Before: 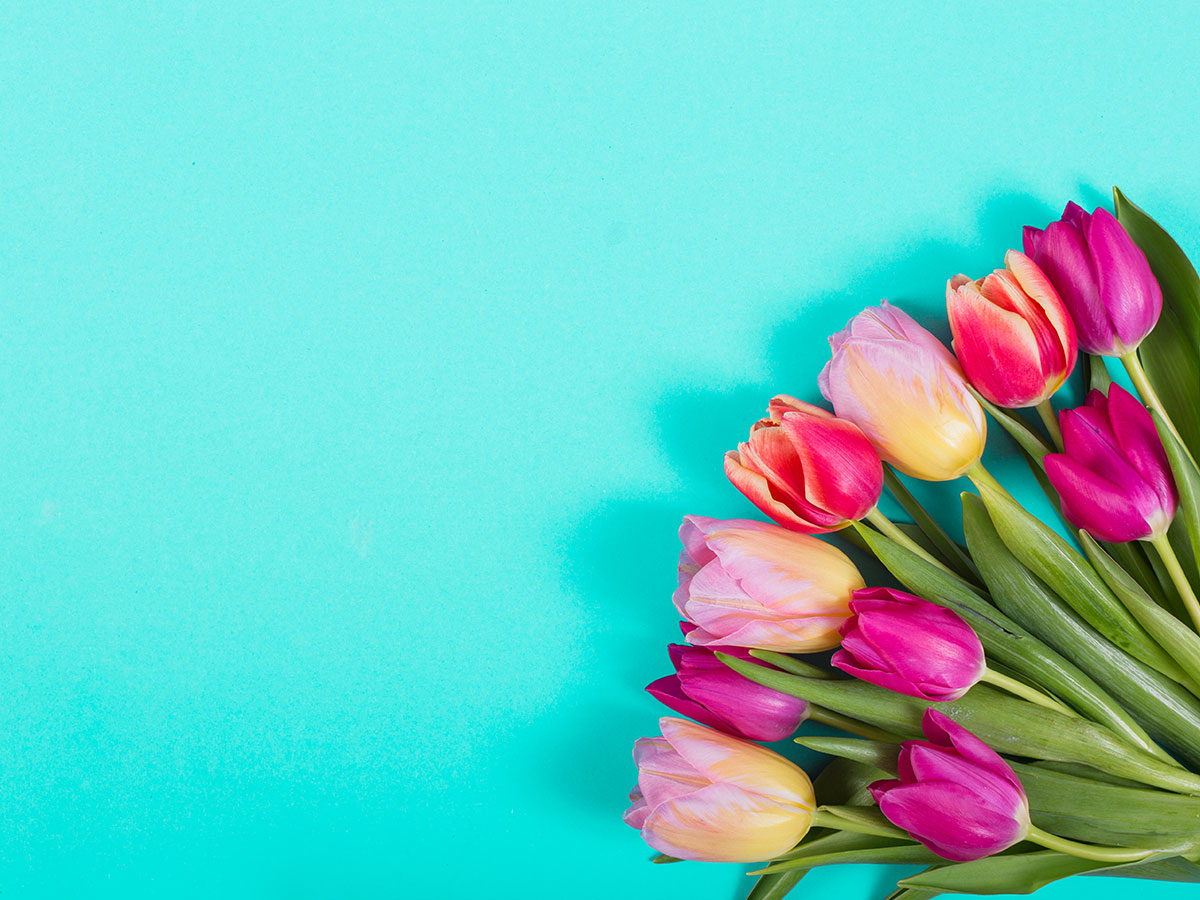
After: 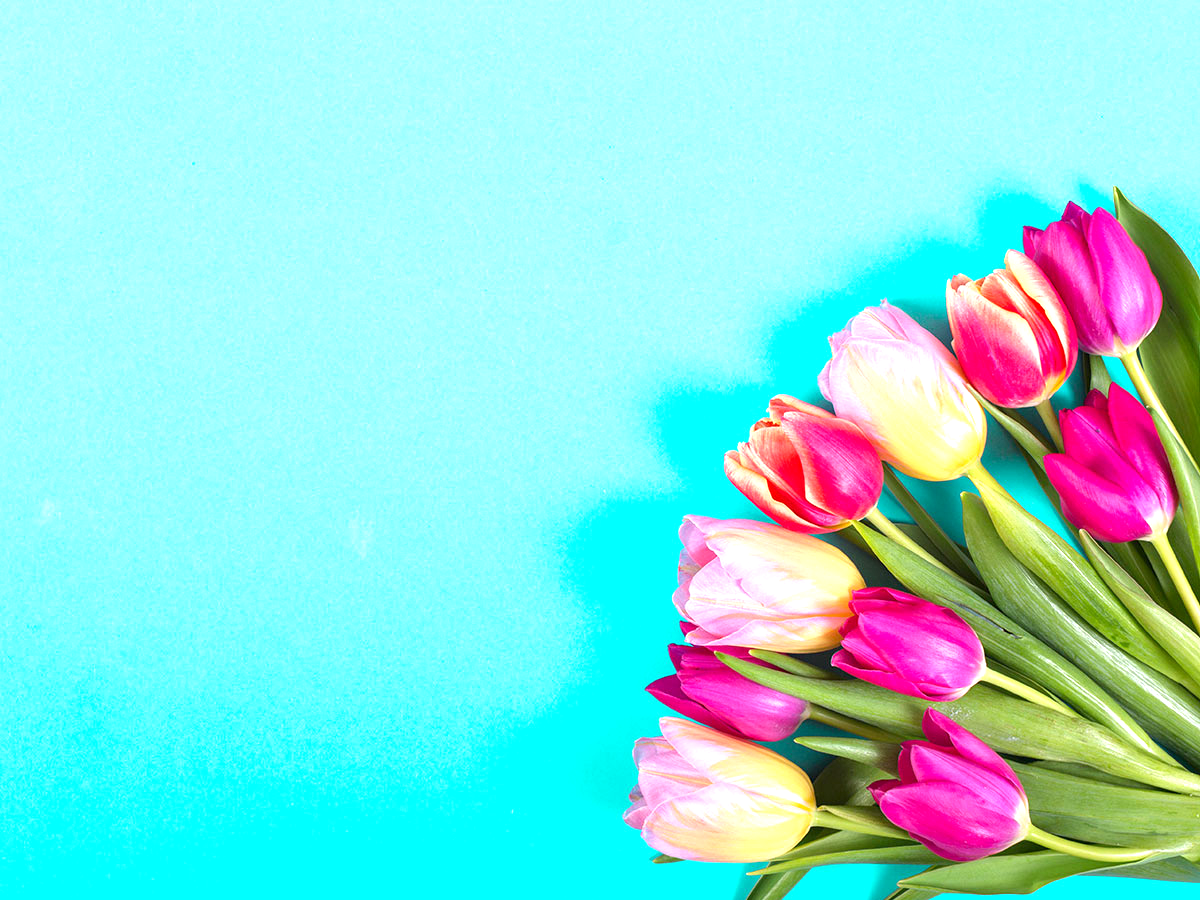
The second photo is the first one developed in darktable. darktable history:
exposure: black level correction 0.001, exposure 0.955 EV, compensate exposure bias true, compensate highlight preservation false
